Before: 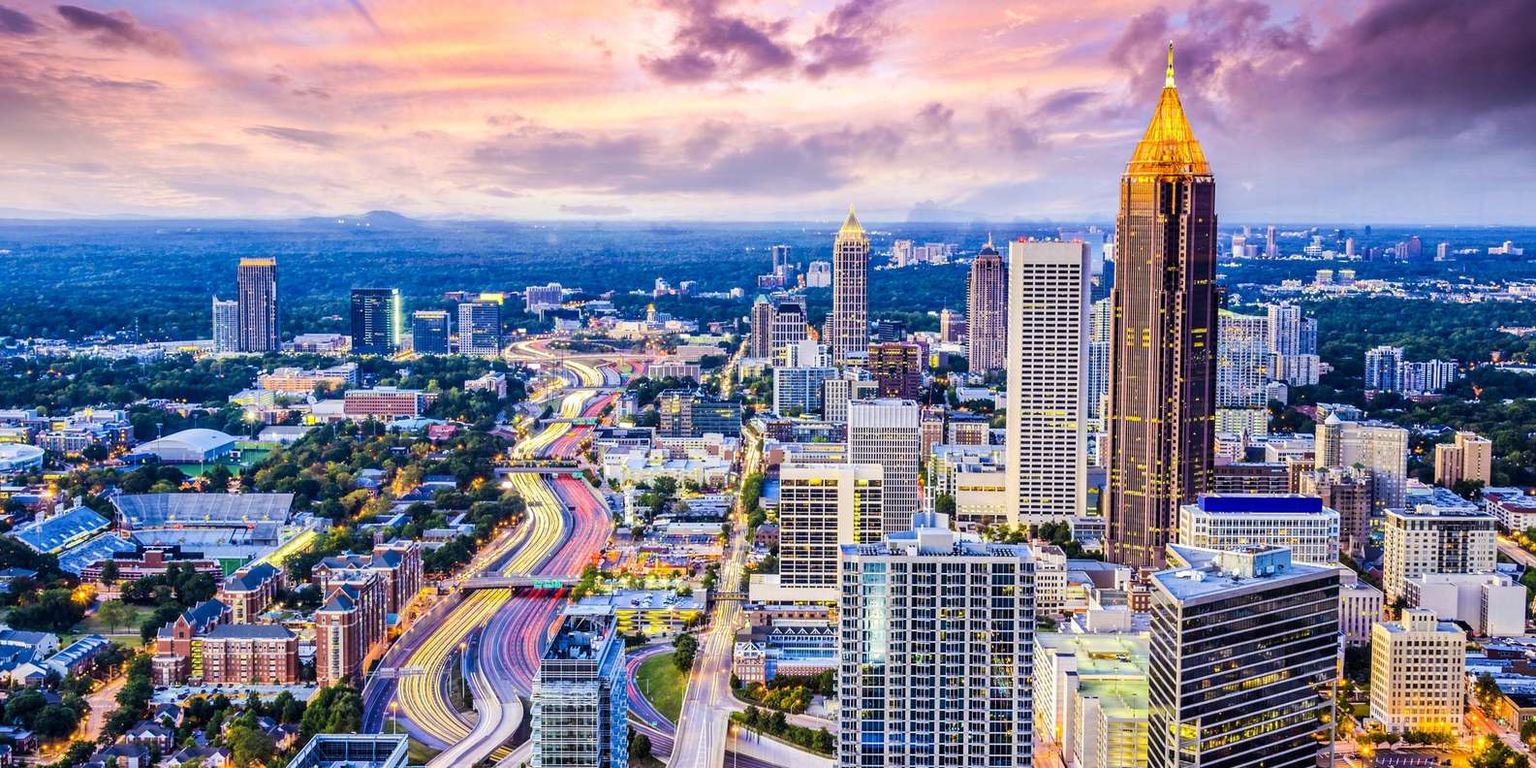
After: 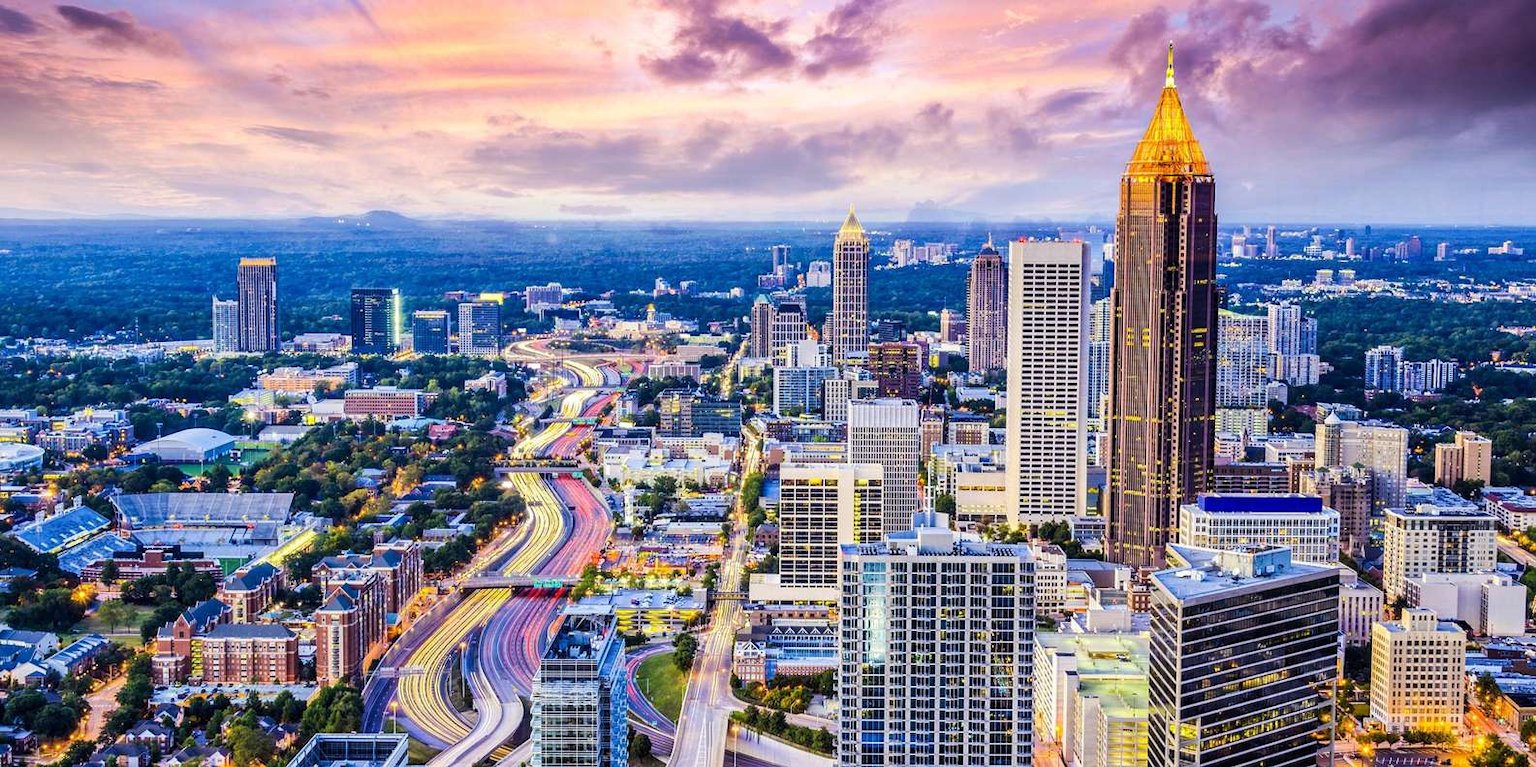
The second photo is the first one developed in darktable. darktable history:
color calibration: gray › normalize channels true, illuminant same as pipeline (D50), adaptation XYZ, x 0.346, y 0.359, temperature 5019.44 K, gamut compression 0.027
